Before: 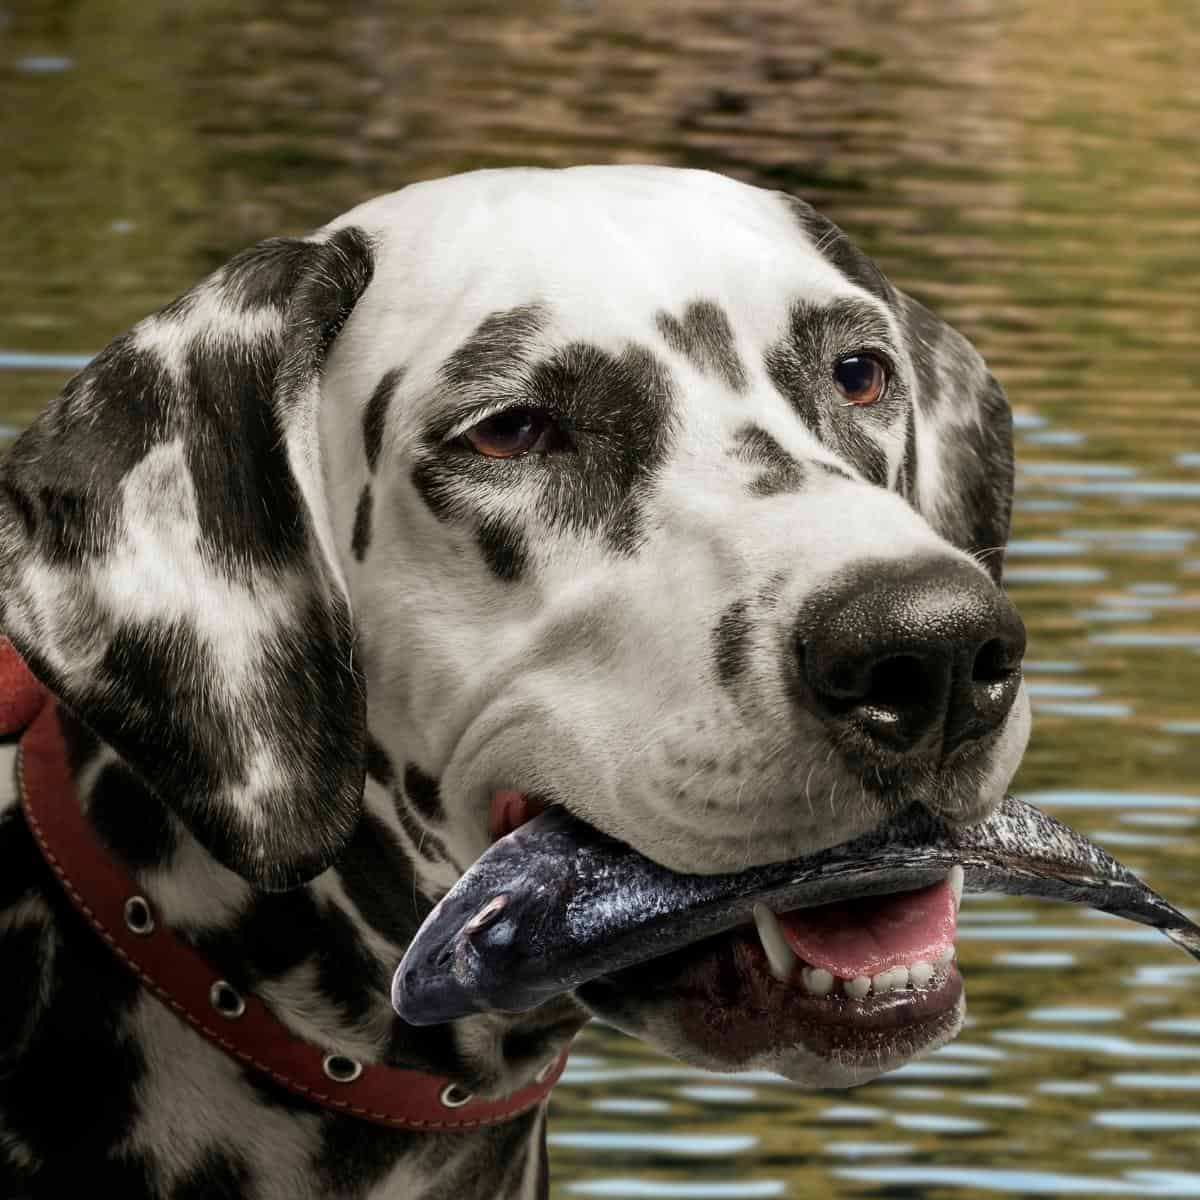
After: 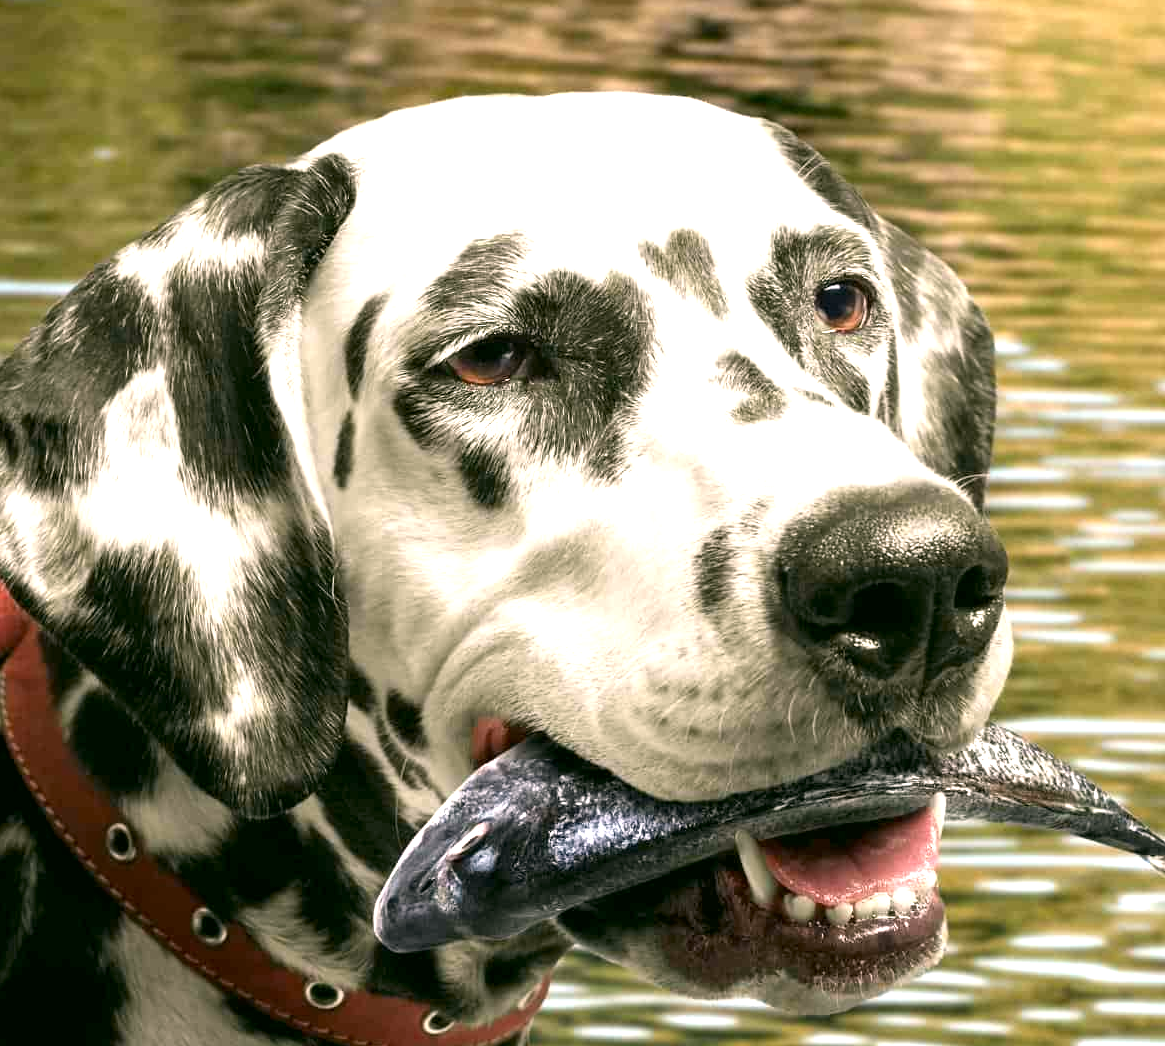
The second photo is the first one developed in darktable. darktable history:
exposure: exposure 1.25 EV, compensate exposure bias true, compensate highlight preservation false
crop: left 1.507%, top 6.147%, right 1.379%, bottom 6.637%
color correction: highlights a* 4.02, highlights b* 4.98, shadows a* -7.55, shadows b* 4.98
